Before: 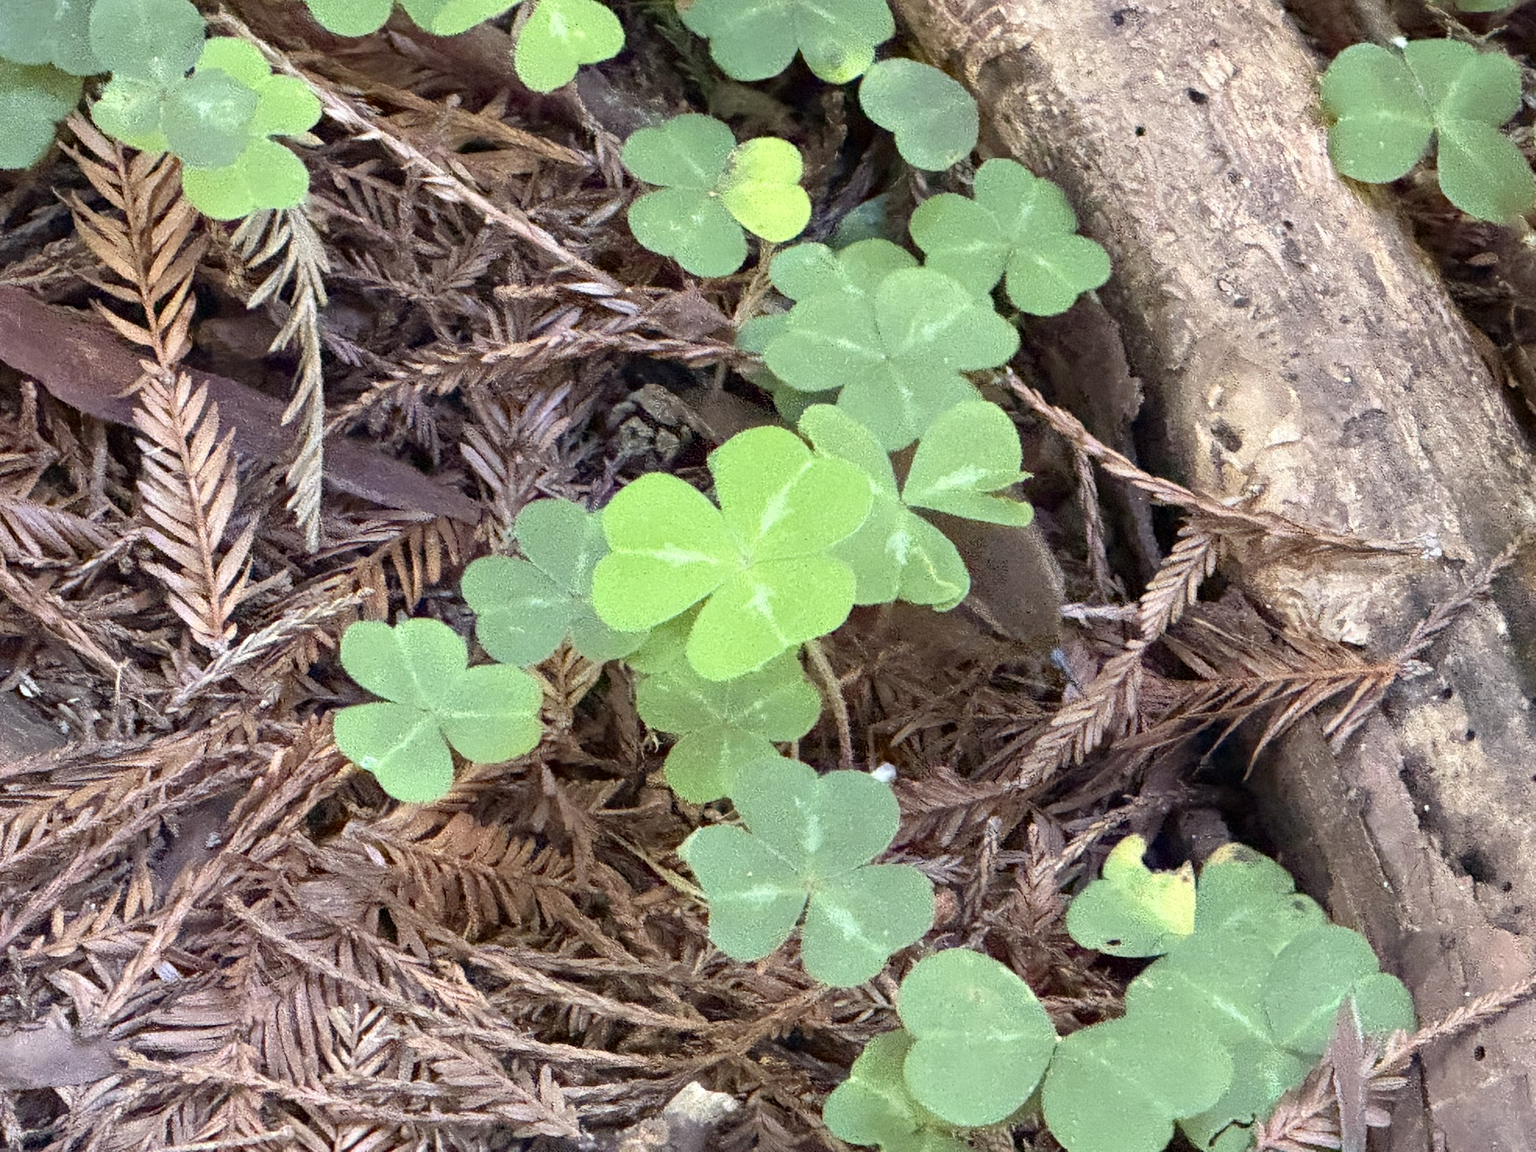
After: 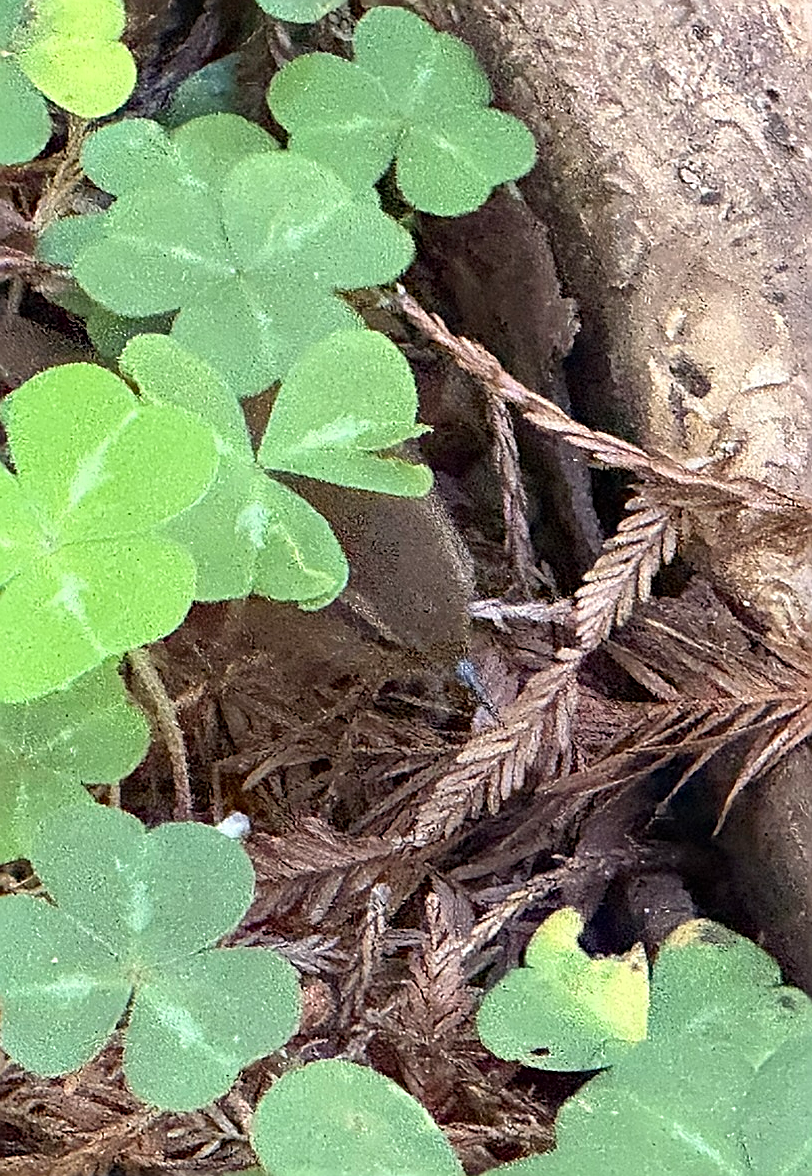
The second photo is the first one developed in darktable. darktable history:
crop: left 46.182%, top 13.368%, right 14.122%, bottom 10.058%
sharpen: radius 1.692, amount 1.295
